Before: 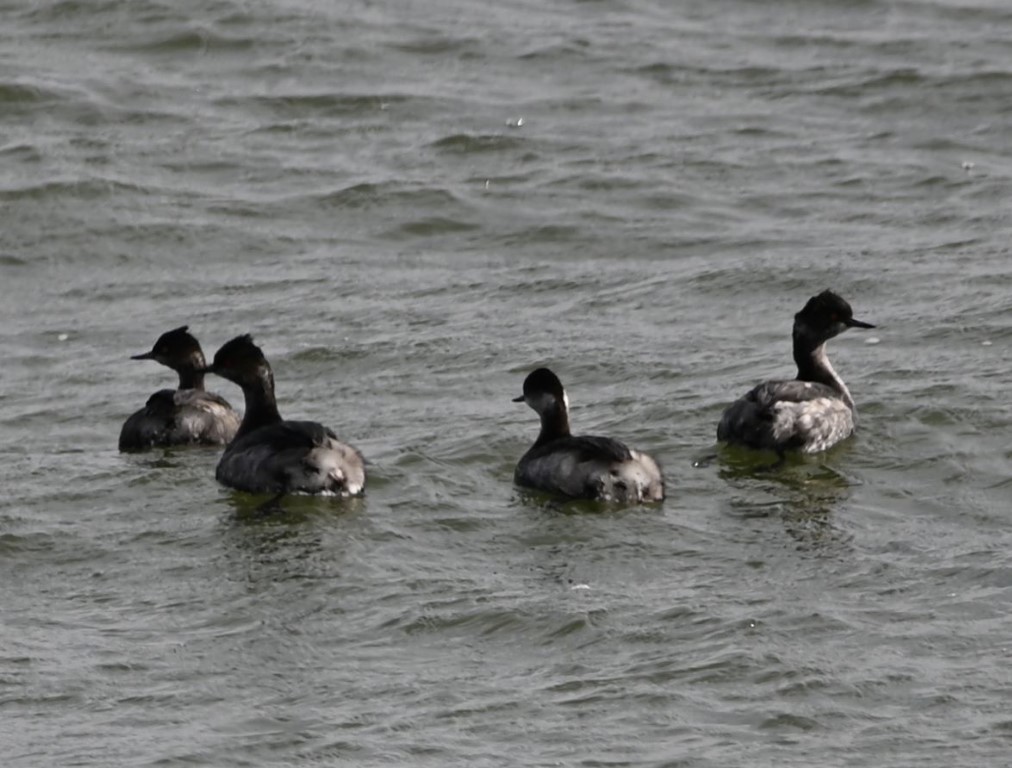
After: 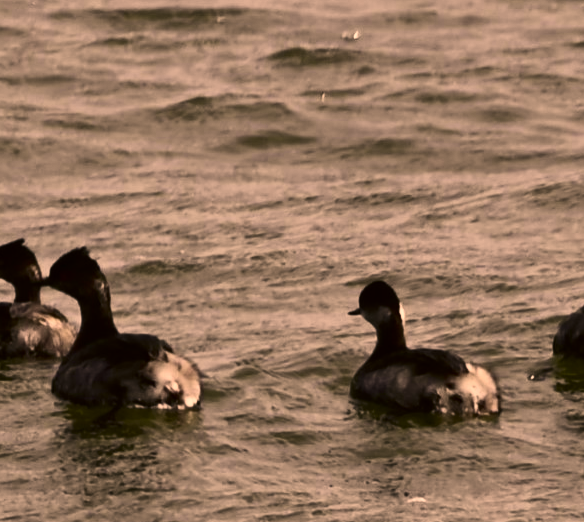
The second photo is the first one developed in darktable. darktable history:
crop: left 16.209%, top 11.45%, right 26.054%, bottom 20.524%
contrast brightness saturation: contrast 0.29
color correction: highlights a* 18.64, highlights b* 35.19, shadows a* 1.05, shadows b* 6.1, saturation 1.02
color calibration: illuminant as shot in camera, x 0.358, y 0.373, temperature 4628.91 K, saturation algorithm version 1 (2020)
